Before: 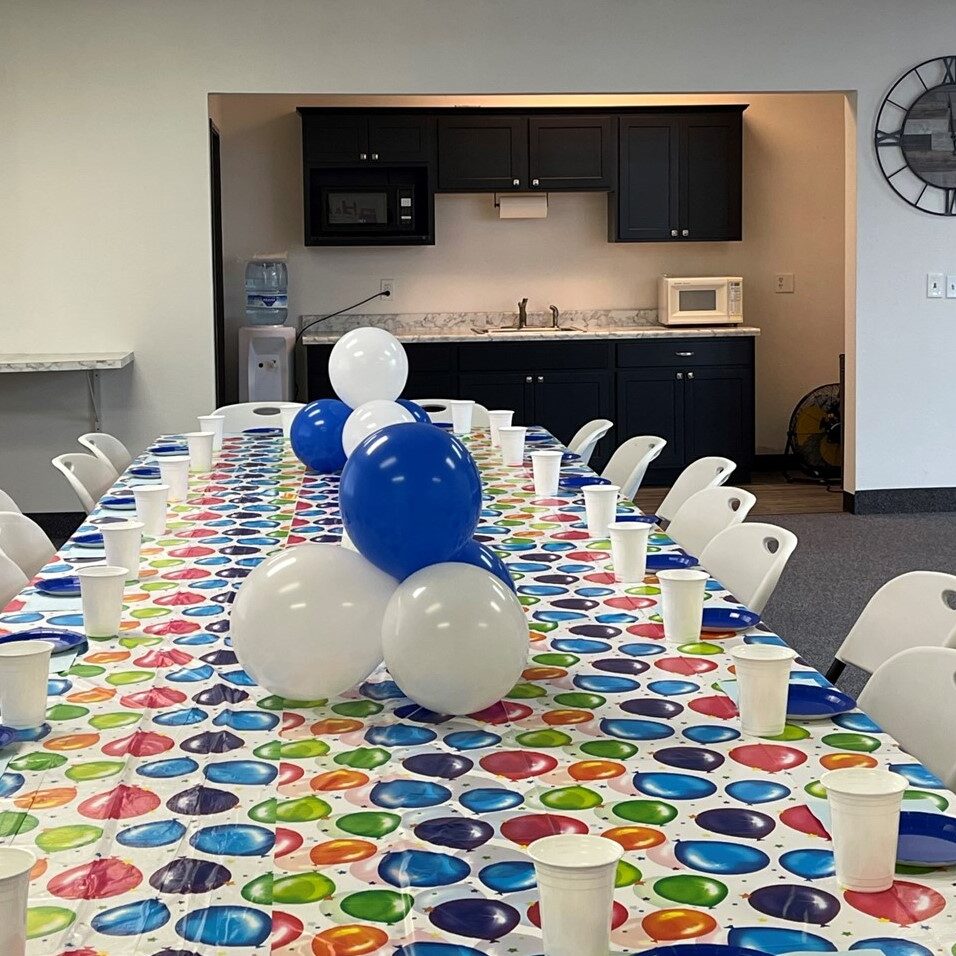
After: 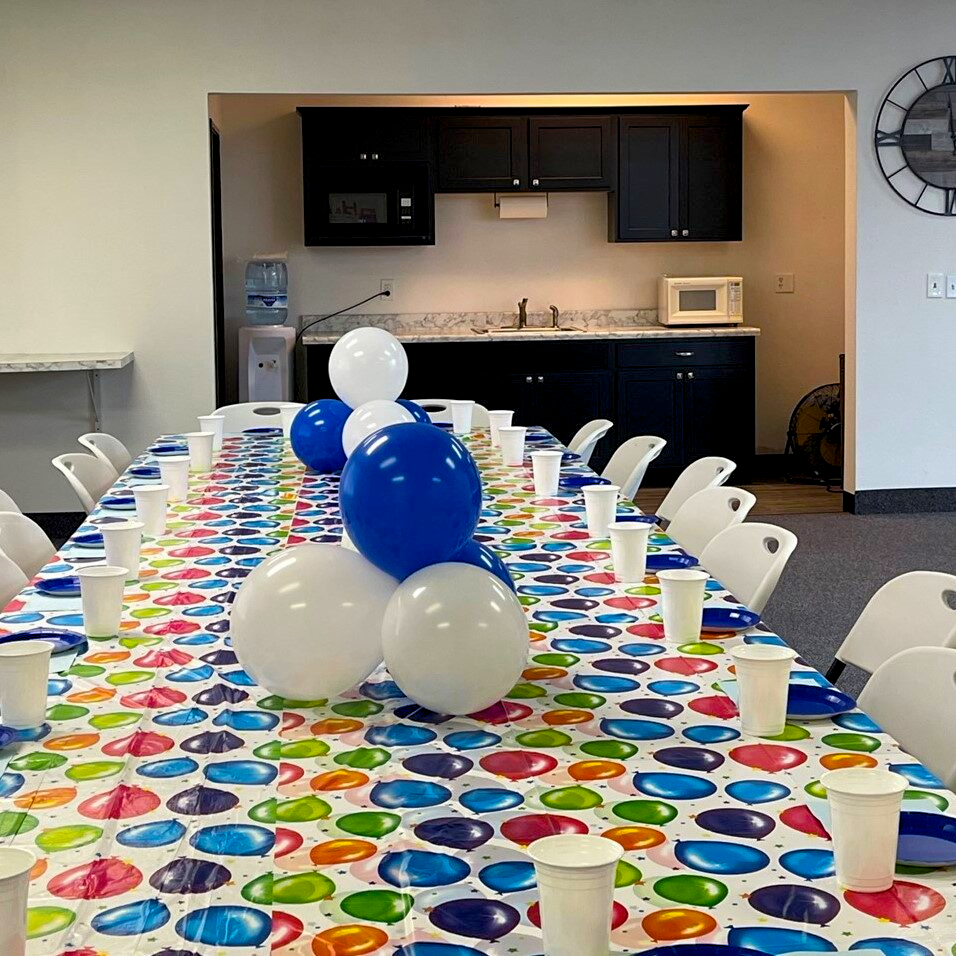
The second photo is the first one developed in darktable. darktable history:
color balance rgb: power › hue 172.37°, global offset › luminance -0.499%, perceptual saturation grading › global saturation 29.525%
